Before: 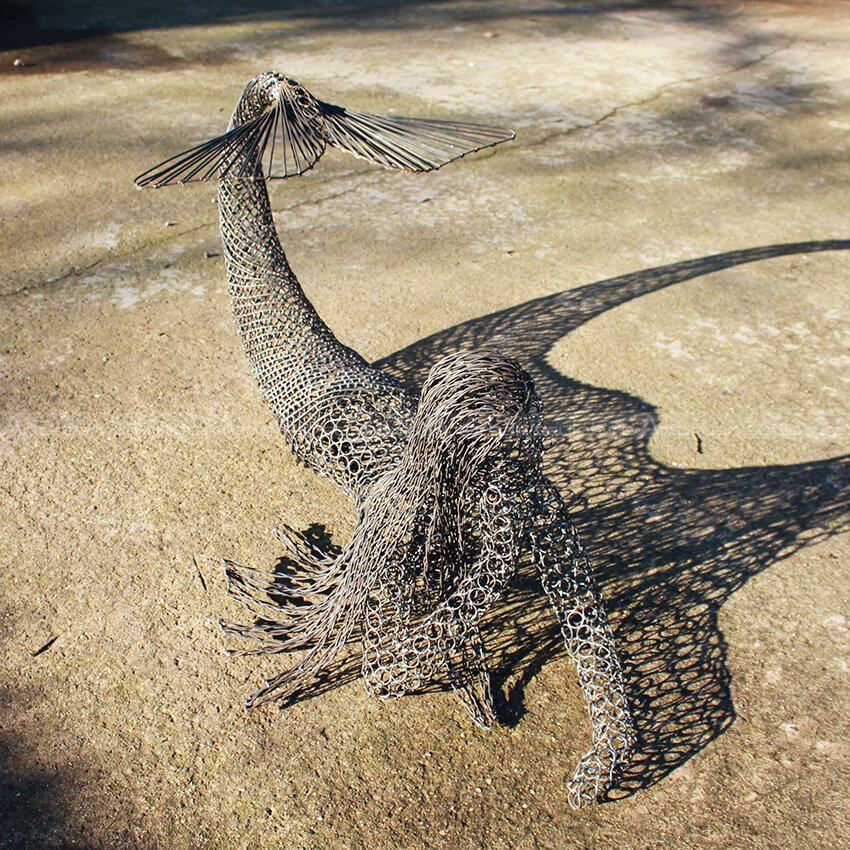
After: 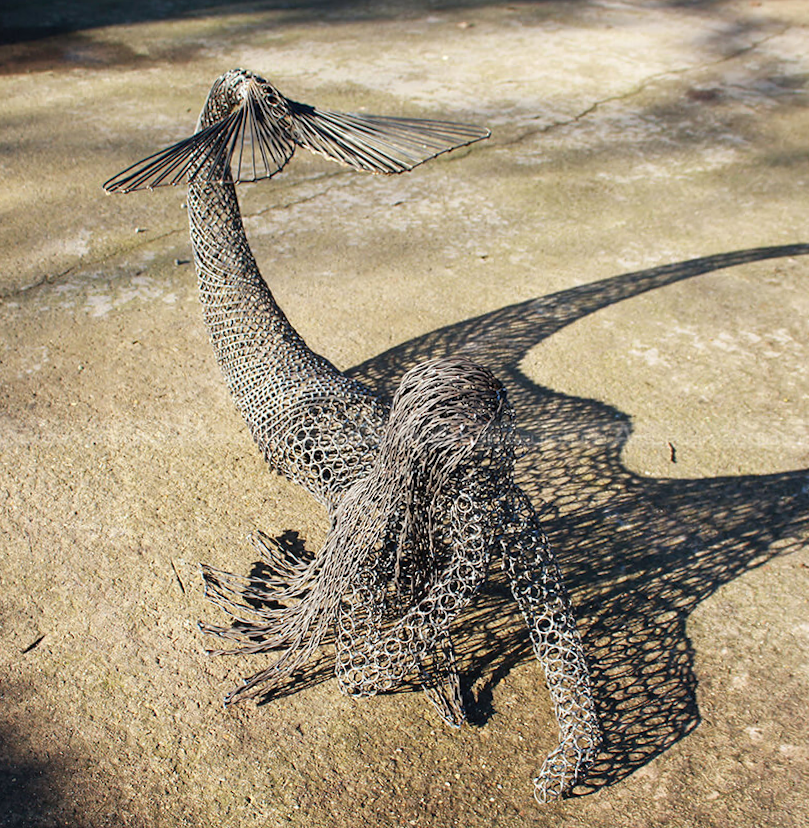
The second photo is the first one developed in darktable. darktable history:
exposure: compensate highlight preservation false
rotate and perspective: rotation 0.074°, lens shift (vertical) 0.096, lens shift (horizontal) -0.041, crop left 0.043, crop right 0.952, crop top 0.024, crop bottom 0.979
